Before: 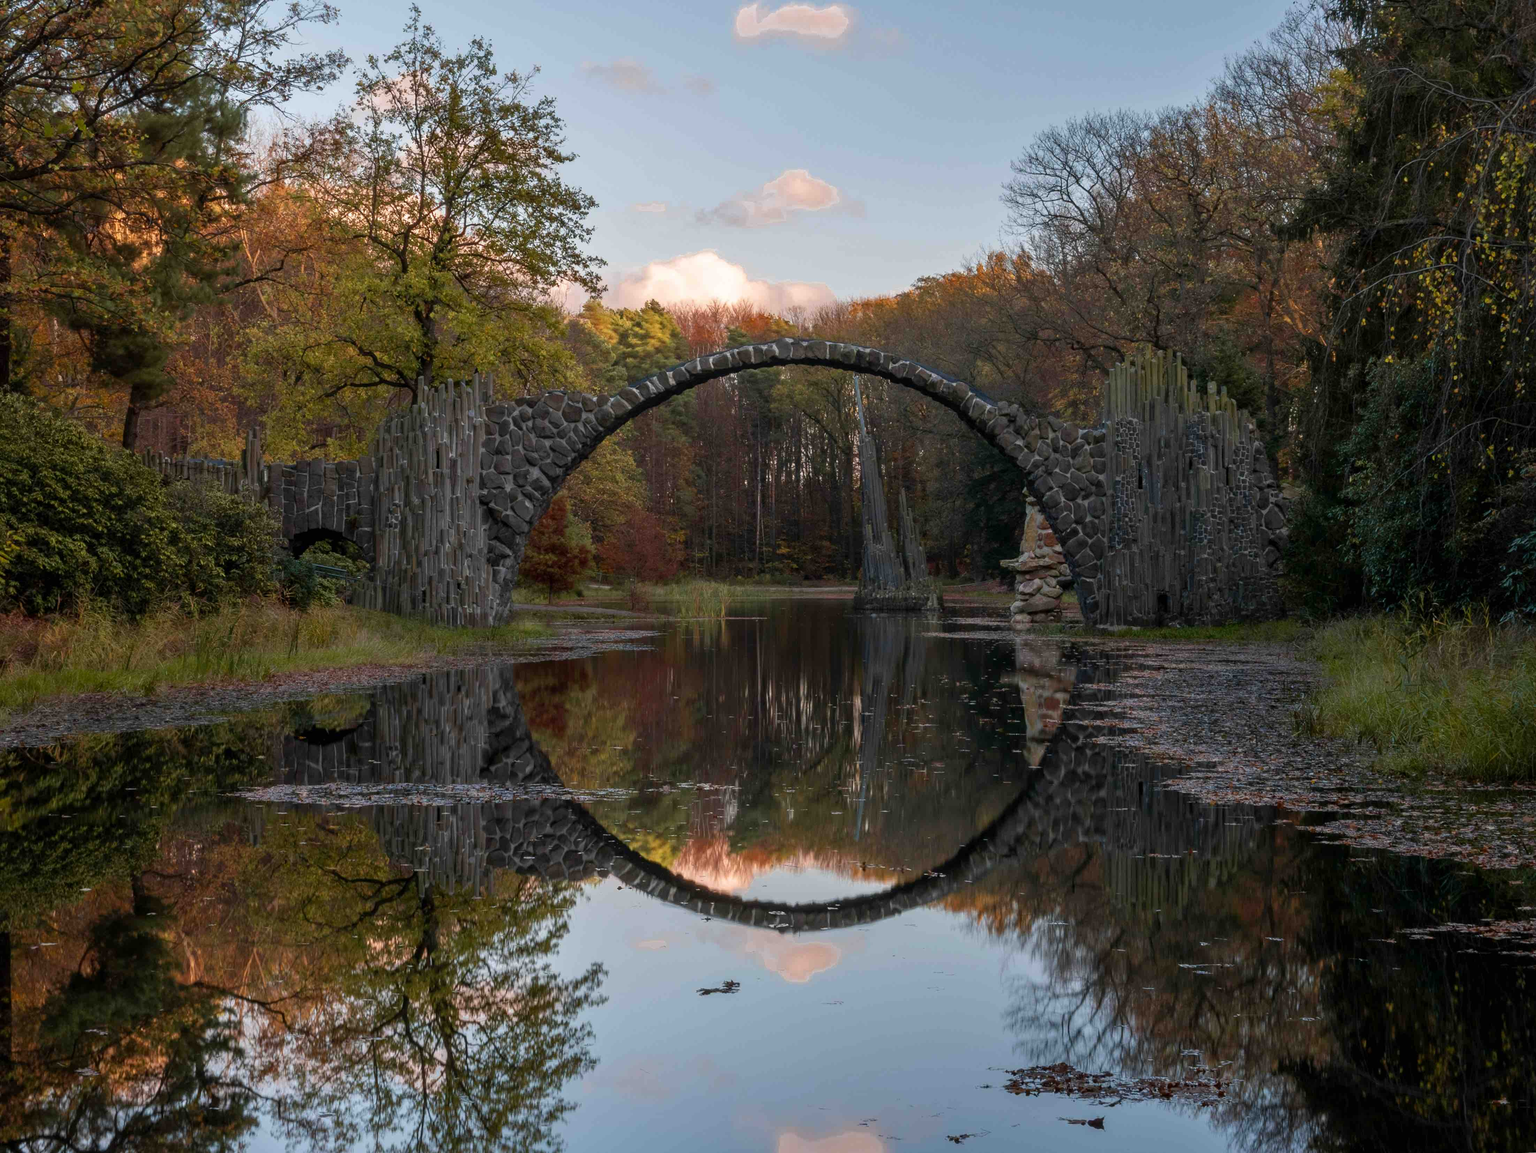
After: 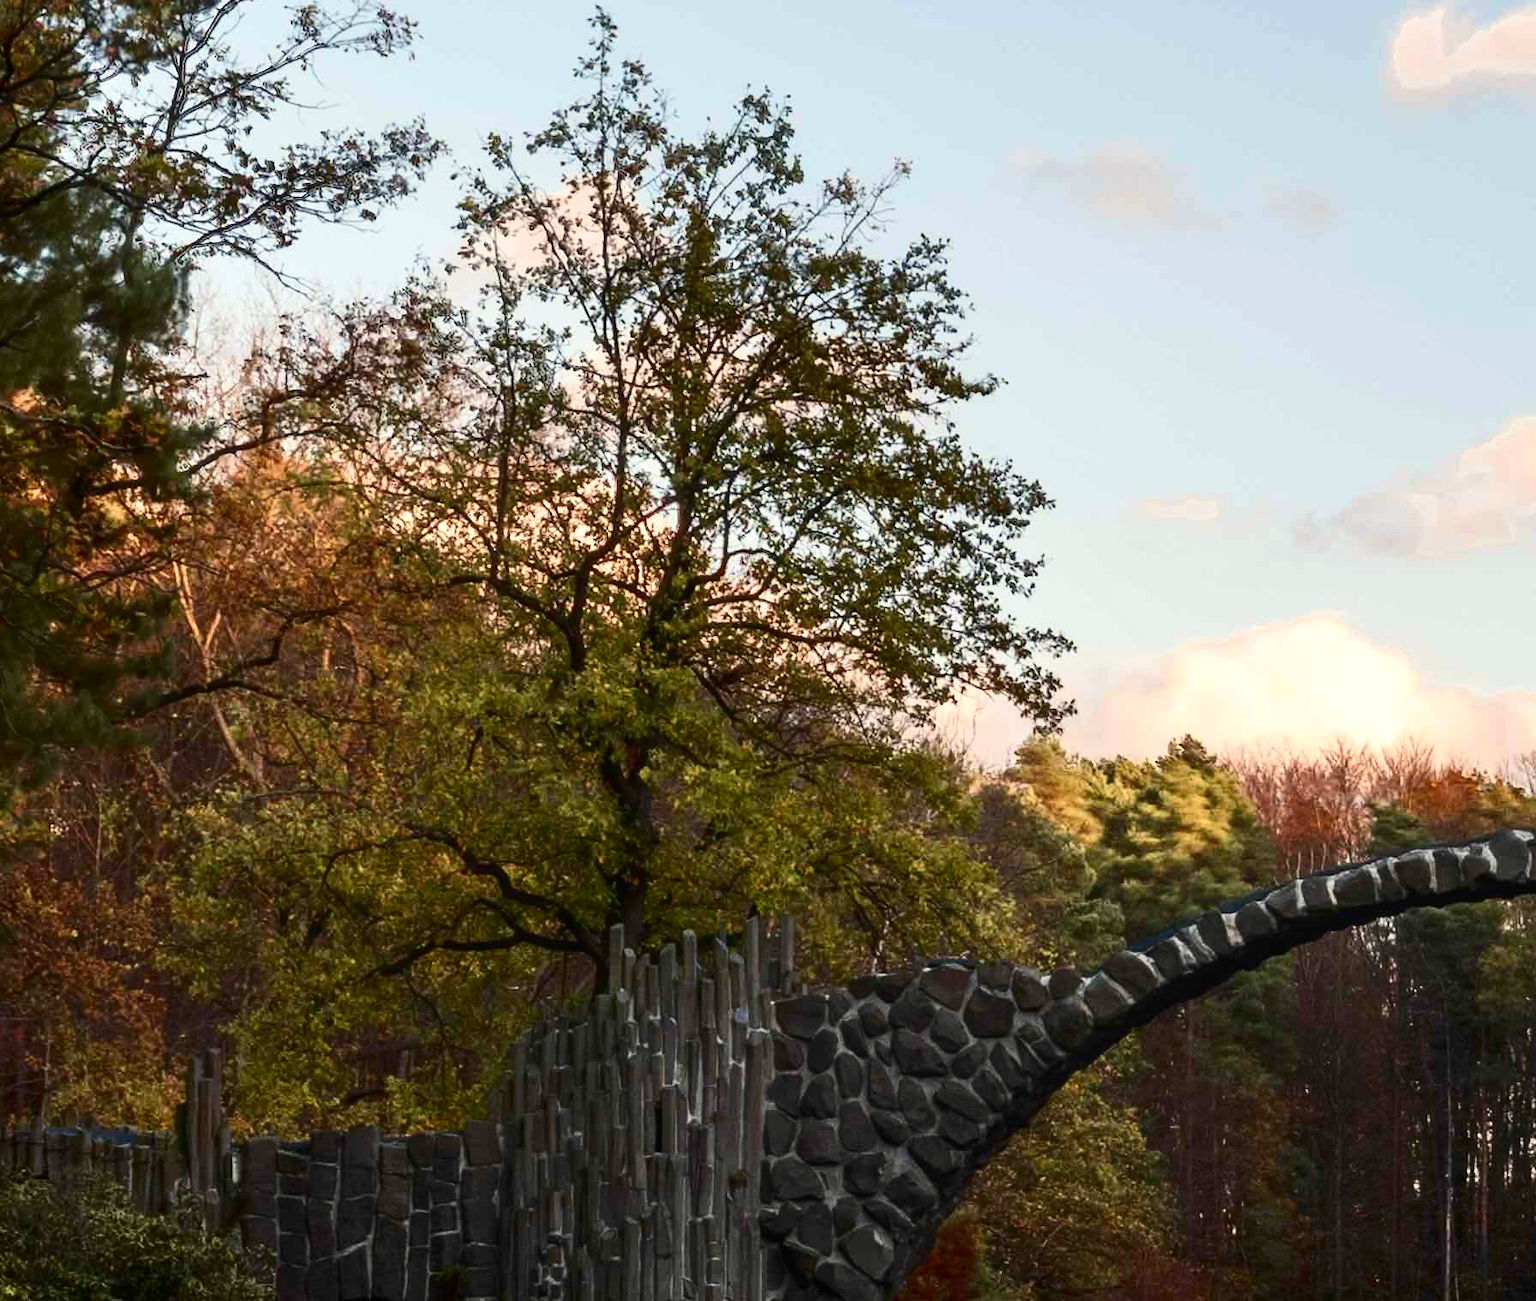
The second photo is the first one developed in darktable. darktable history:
local contrast: mode bilateral grid, contrast 99, coarseness 99, detail 90%, midtone range 0.2
color balance rgb: highlights gain › luminance 5.786%, highlights gain › chroma 2.492%, highlights gain › hue 89.44°, perceptual saturation grading › global saturation -2.193%, perceptual saturation grading › highlights -8.054%, perceptual saturation grading › mid-tones 7.859%, perceptual saturation grading › shadows 3.333%, global vibrance 9.719%
contrast brightness saturation: contrast 0.292
shadows and highlights: shadows -10.7, white point adjustment 1.38, highlights 9.55
crop and rotate: left 11.082%, top 0.07%, right 48.252%, bottom 54.04%
